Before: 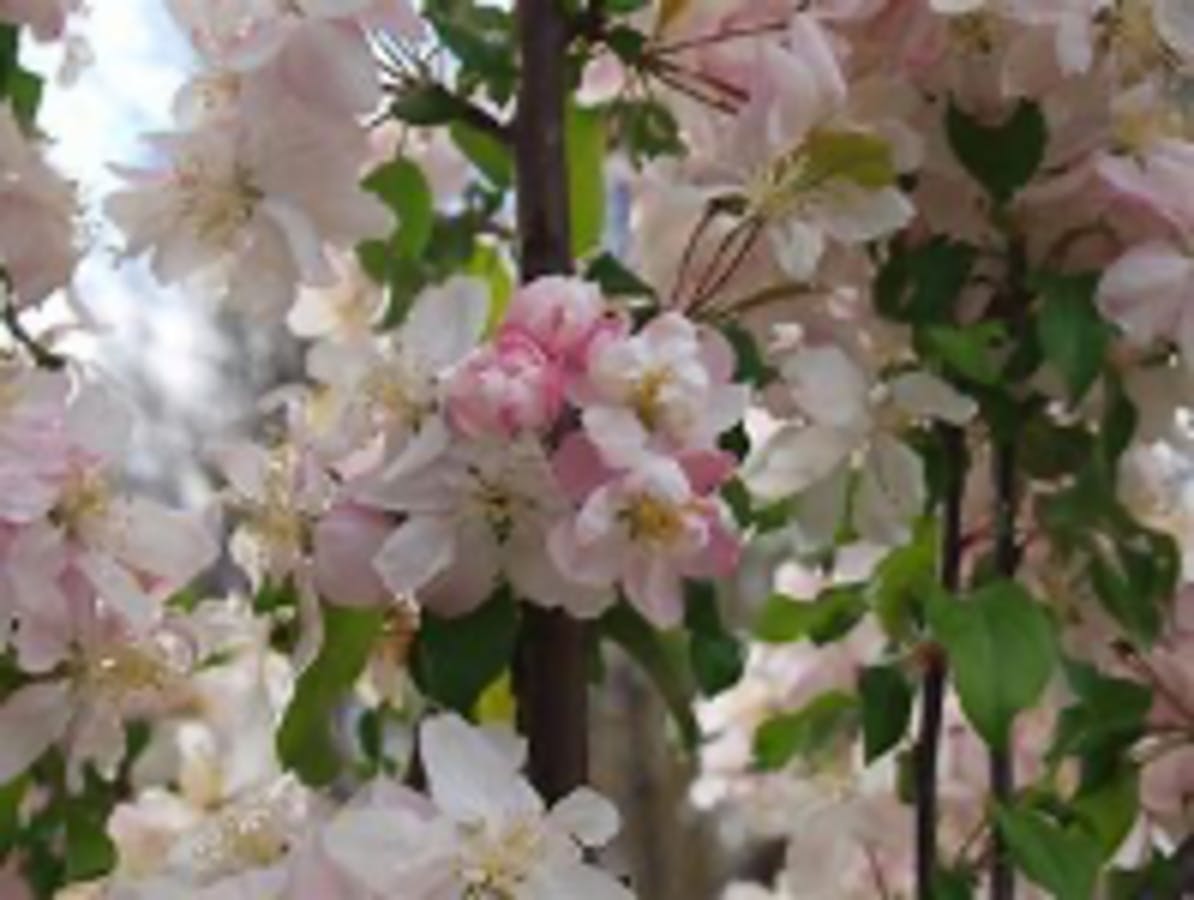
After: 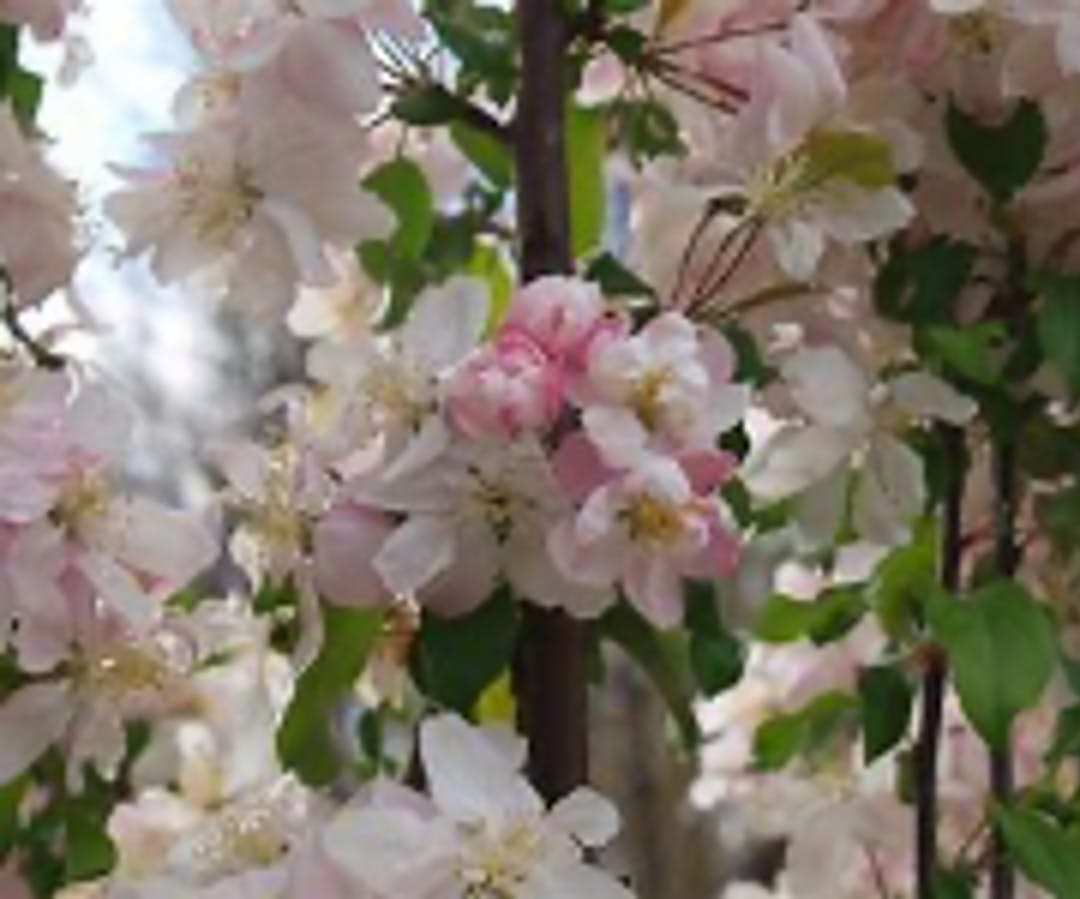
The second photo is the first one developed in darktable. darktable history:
crop: right 9.511%, bottom 0.018%
sharpen: on, module defaults
